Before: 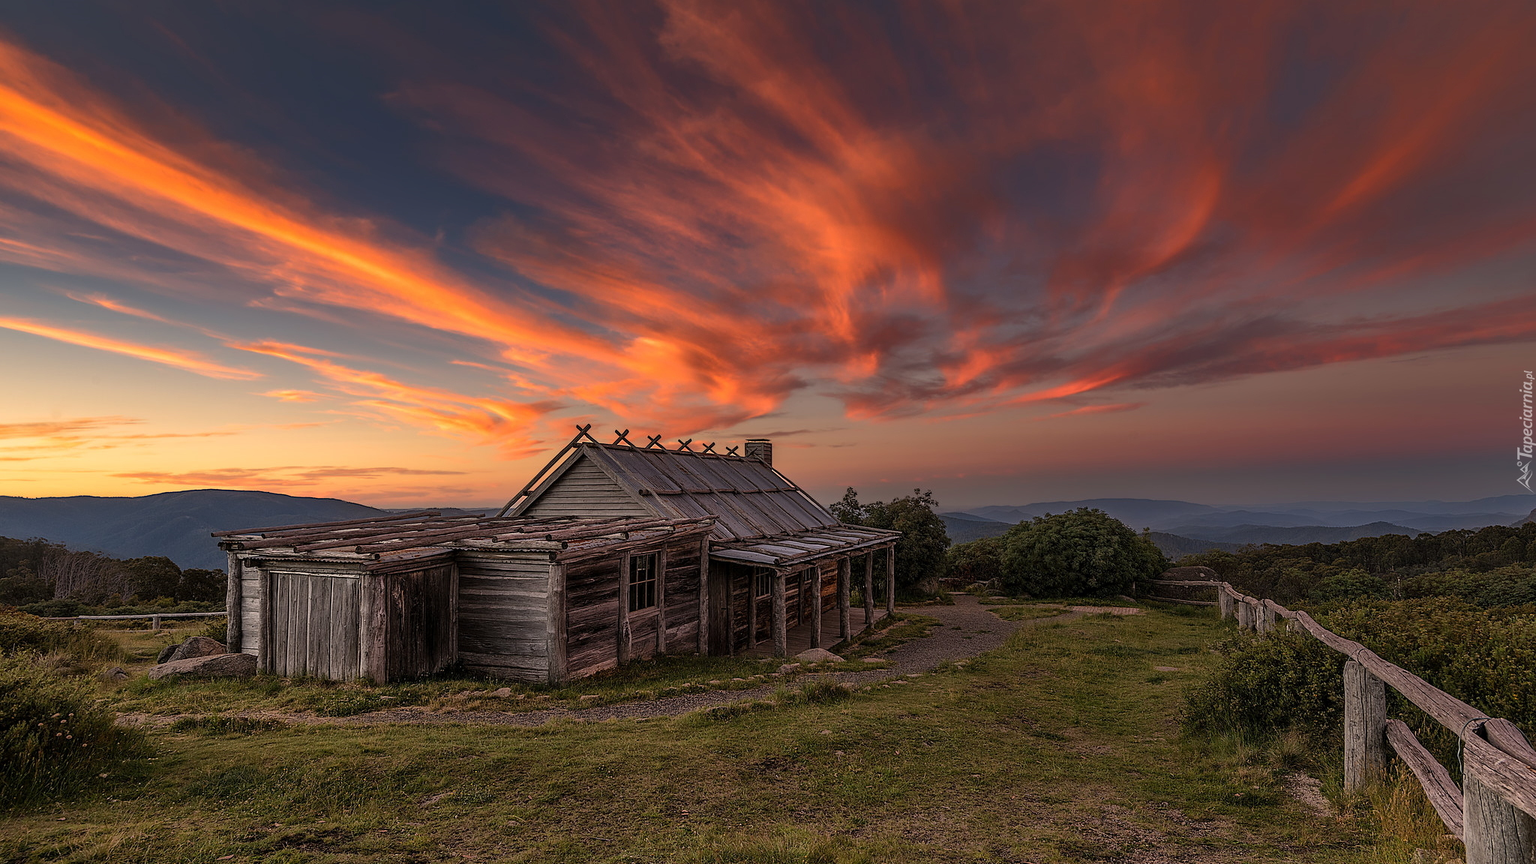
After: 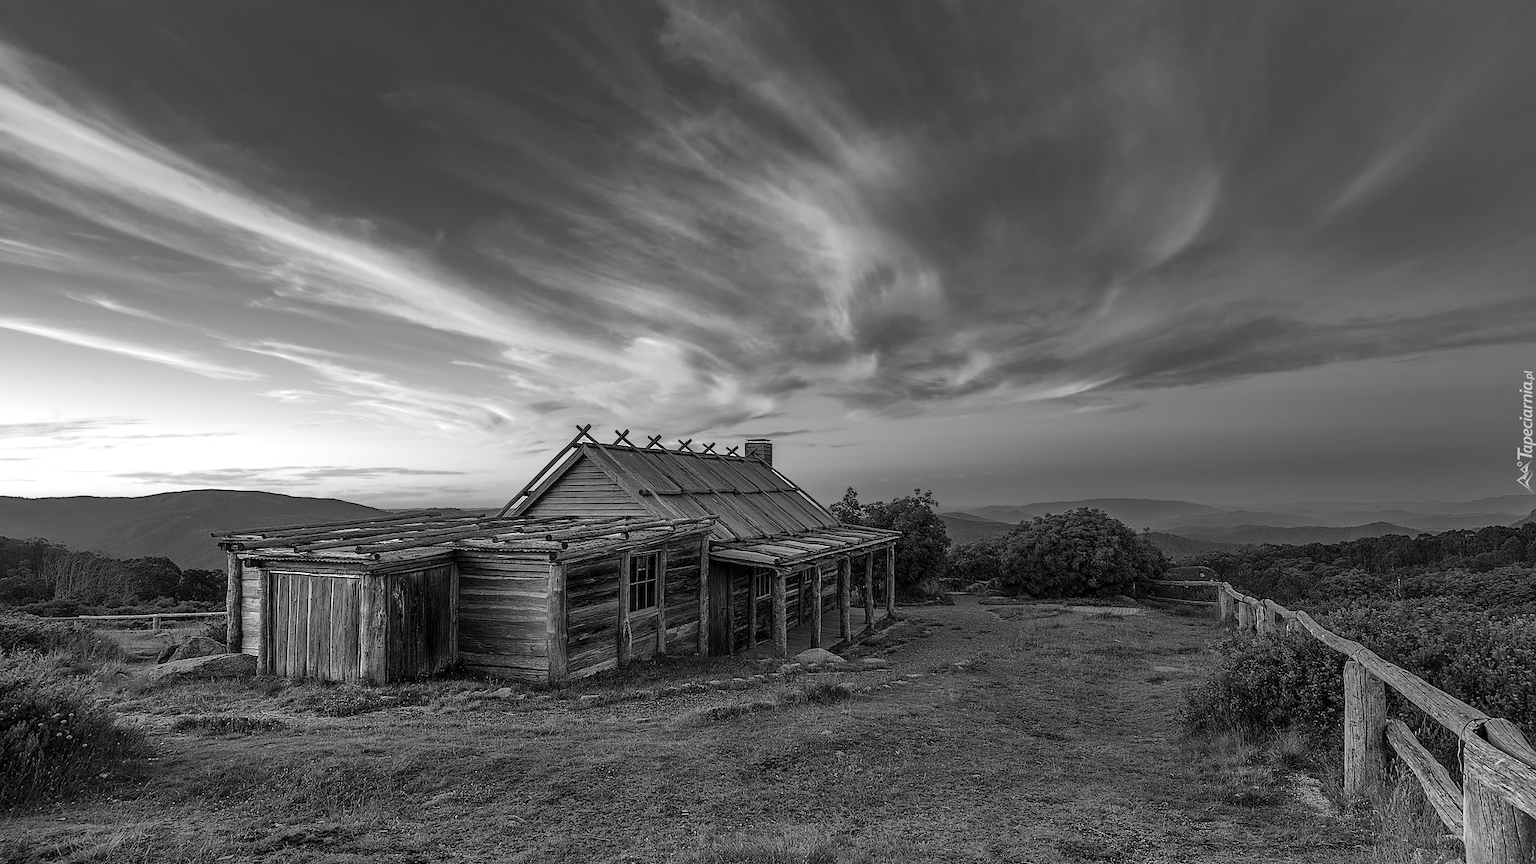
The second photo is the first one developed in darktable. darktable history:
contrast brightness saturation: saturation -0.992
exposure: exposure 0.561 EV, compensate highlight preservation false
